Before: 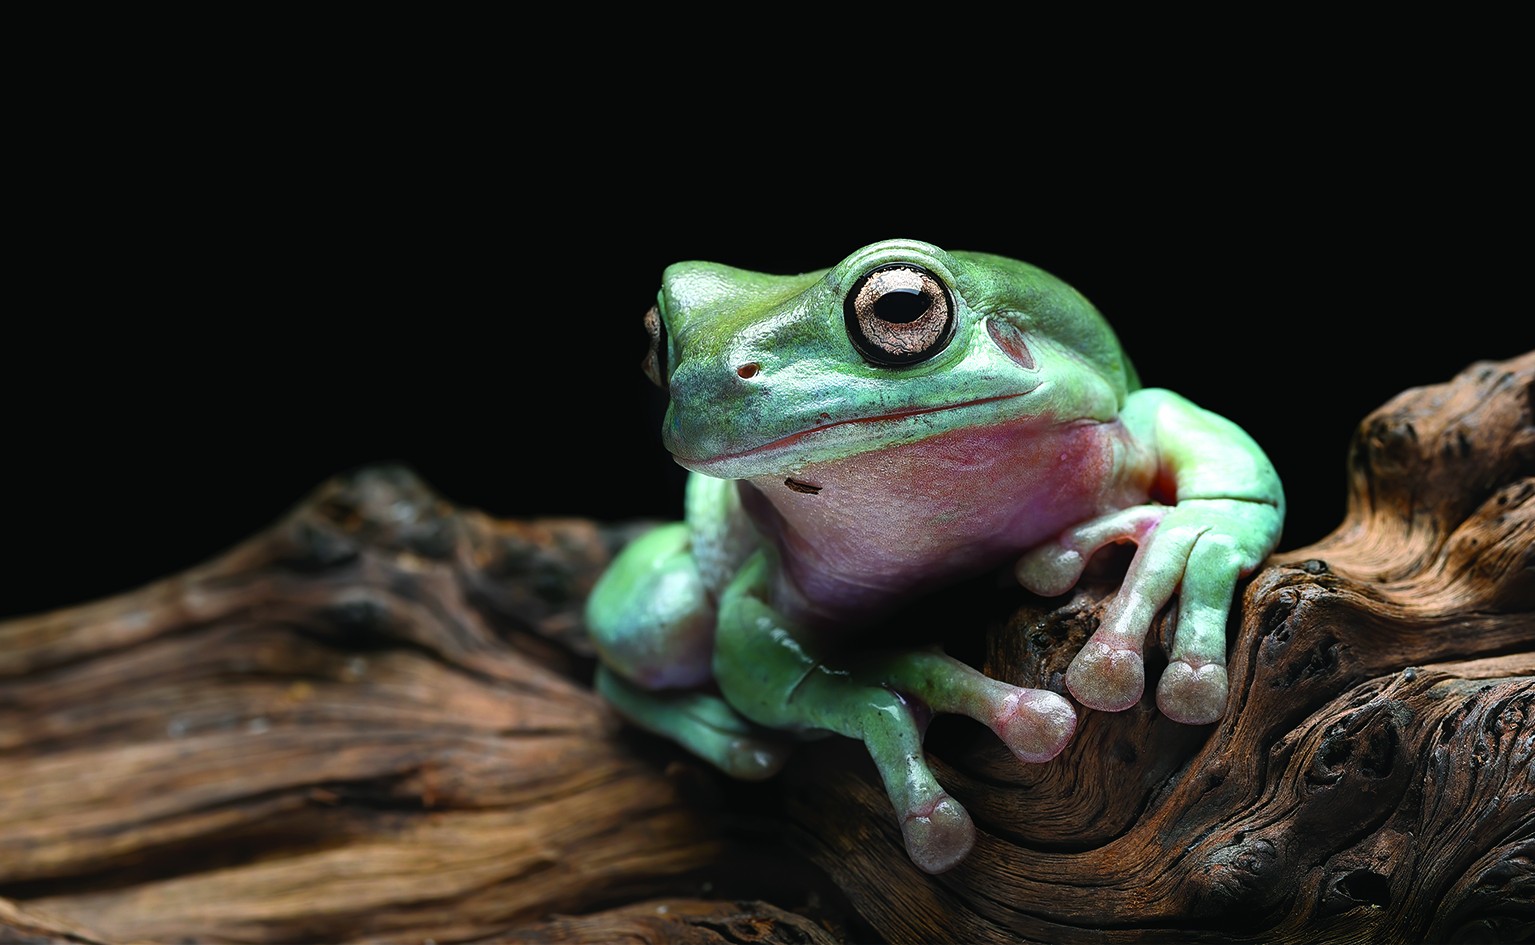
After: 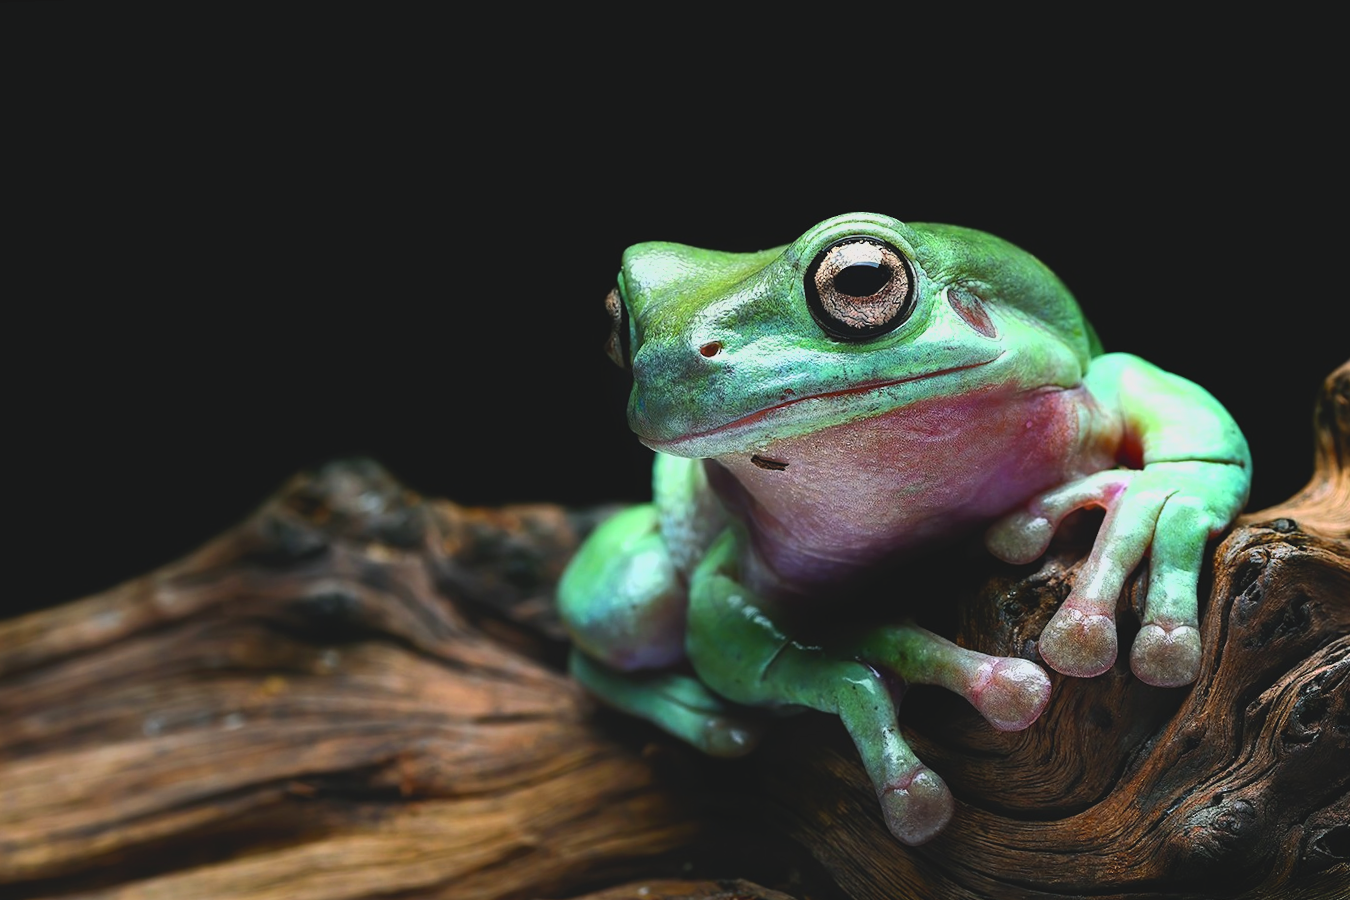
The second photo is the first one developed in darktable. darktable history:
lowpass: radius 0.1, contrast 0.85, saturation 1.1, unbound 0
tone equalizer: -8 EV -0.417 EV, -7 EV -0.389 EV, -6 EV -0.333 EV, -5 EV -0.222 EV, -3 EV 0.222 EV, -2 EV 0.333 EV, -1 EV 0.389 EV, +0 EV 0.417 EV, edges refinement/feathering 500, mask exposure compensation -1.57 EV, preserve details no
rotate and perspective: rotation -2°, crop left 0.022, crop right 0.978, crop top 0.049, crop bottom 0.951
crop and rotate: left 1.088%, right 8.807%
